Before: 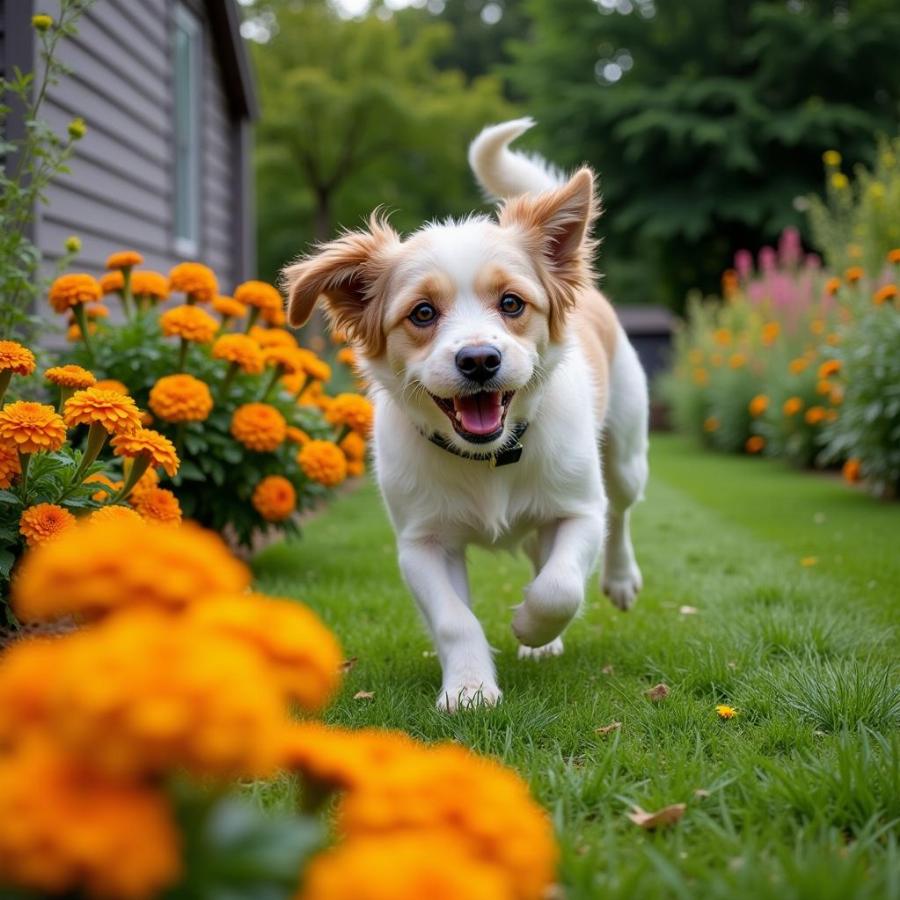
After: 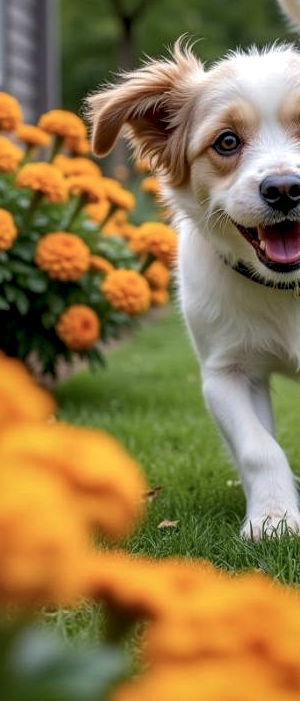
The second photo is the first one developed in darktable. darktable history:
tone equalizer: on, module defaults
crop and rotate: left 21.872%, top 19.022%, right 44.711%, bottom 3.003%
local contrast: detail 150%
color correction: highlights b* 0.03, saturation 0.823
shadows and highlights: on, module defaults
